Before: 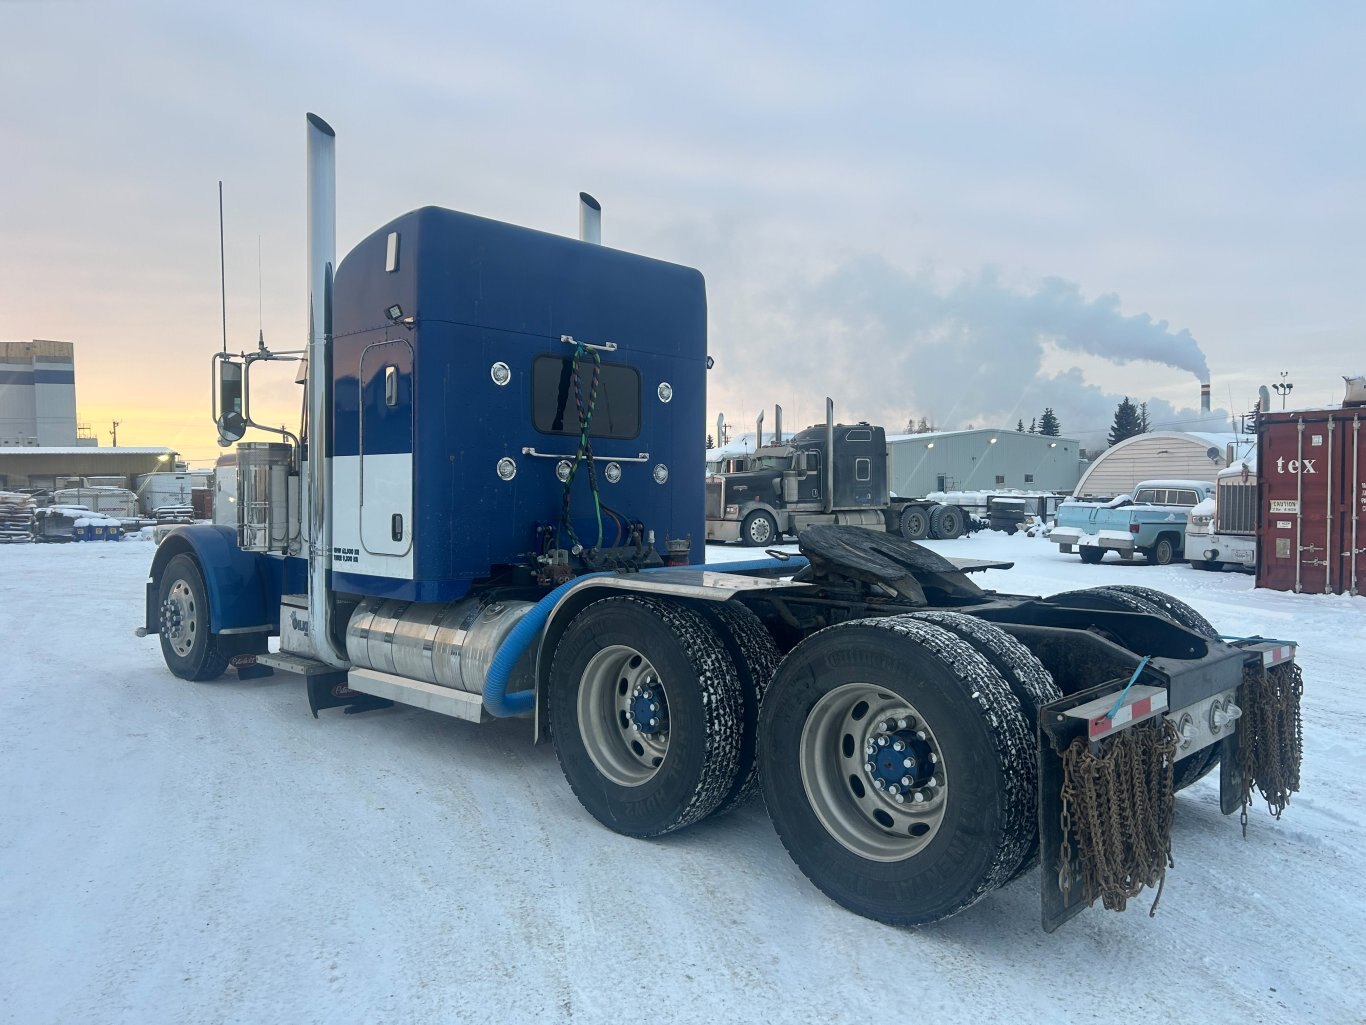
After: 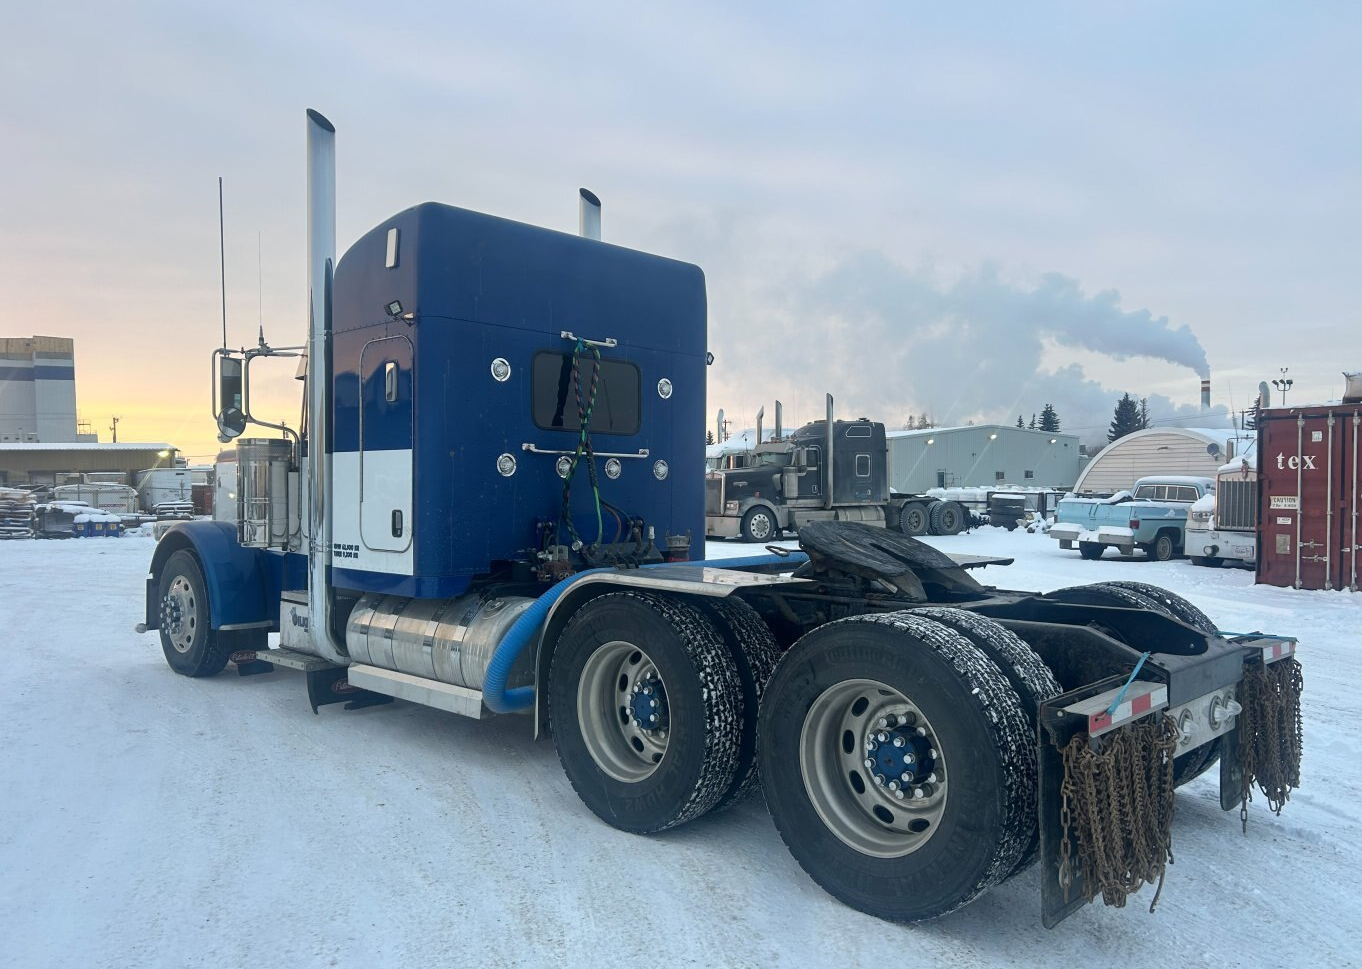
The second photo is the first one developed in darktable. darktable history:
crop: top 0.427%, right 0.256%, bottom 5.008%
sharpen: radius 2.886, amount 0.872, threshold 47.166
